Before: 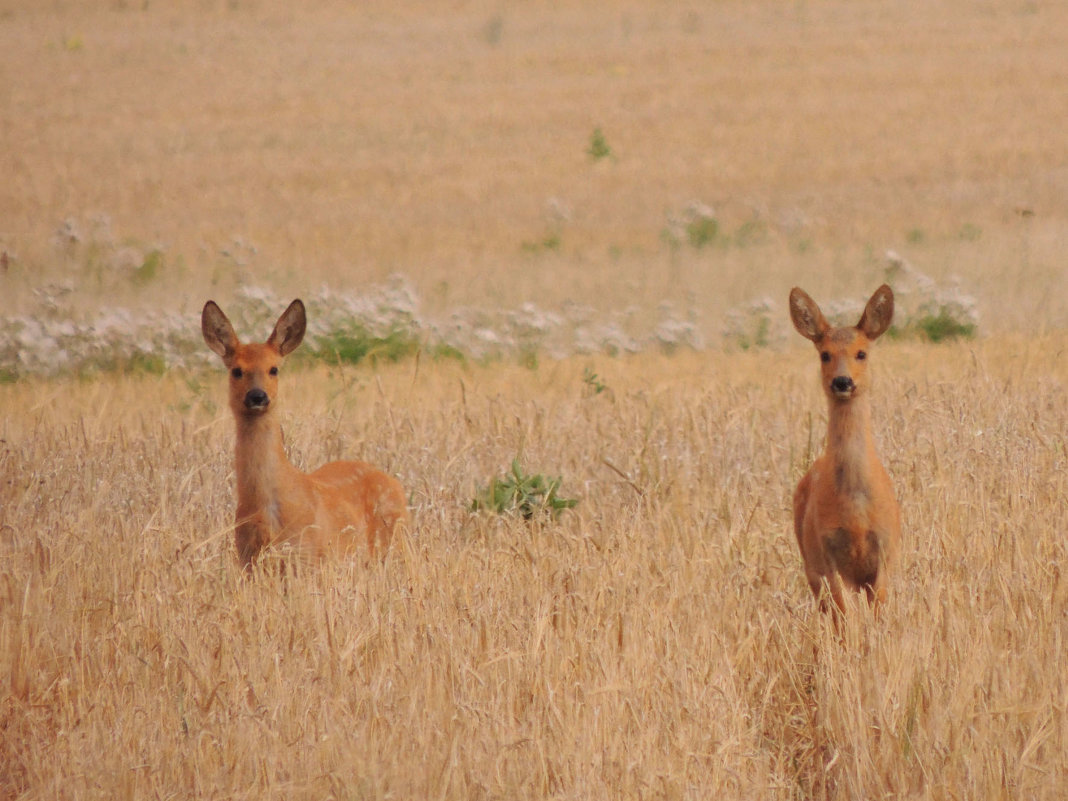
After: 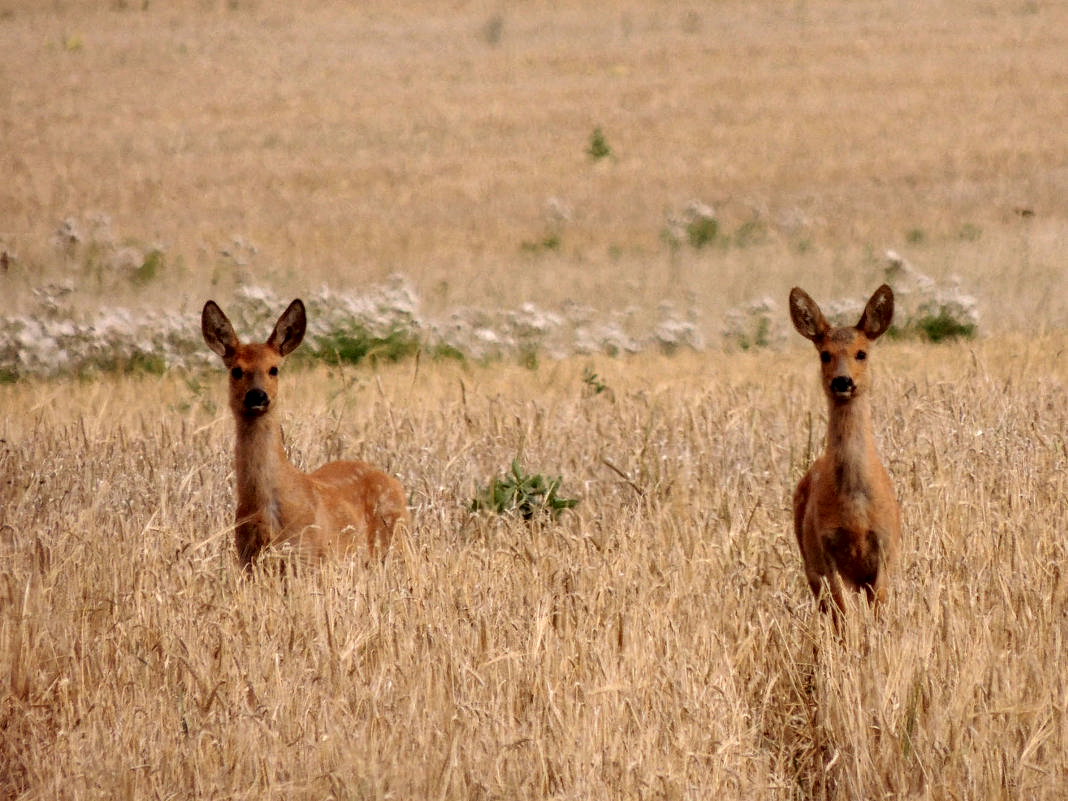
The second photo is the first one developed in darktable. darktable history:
local contrast: detail 202%
